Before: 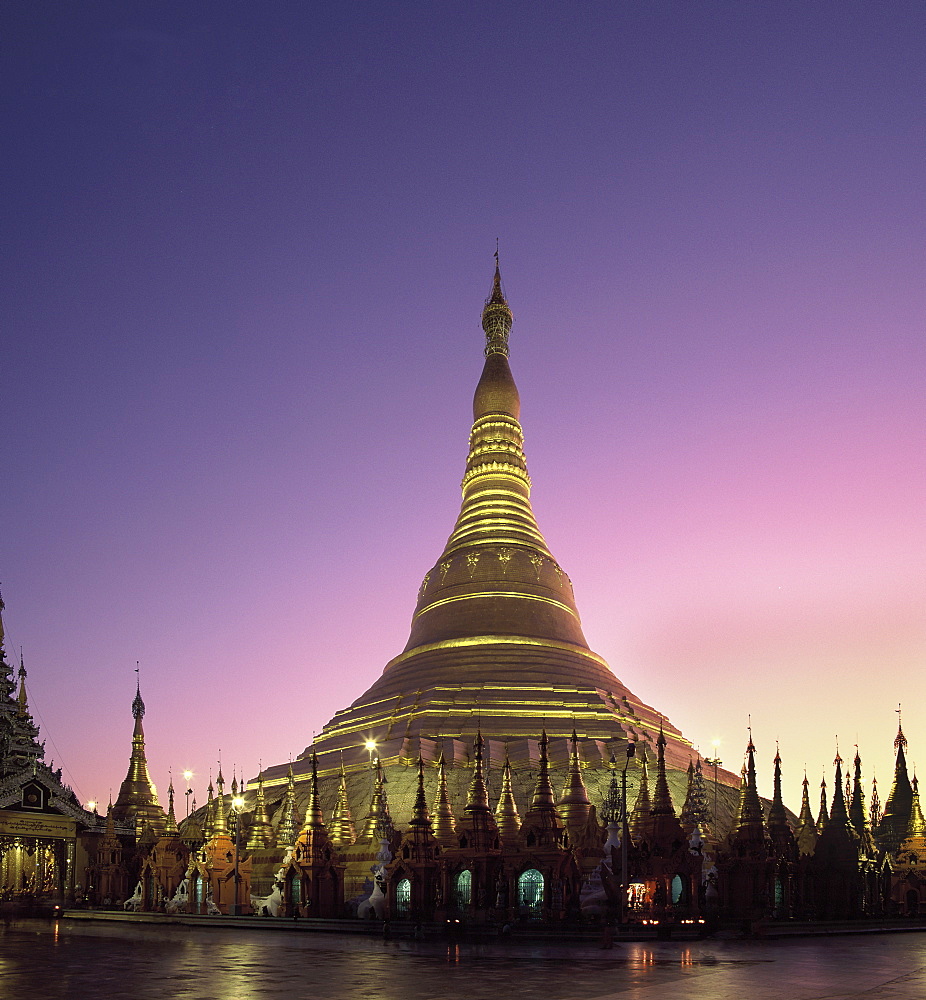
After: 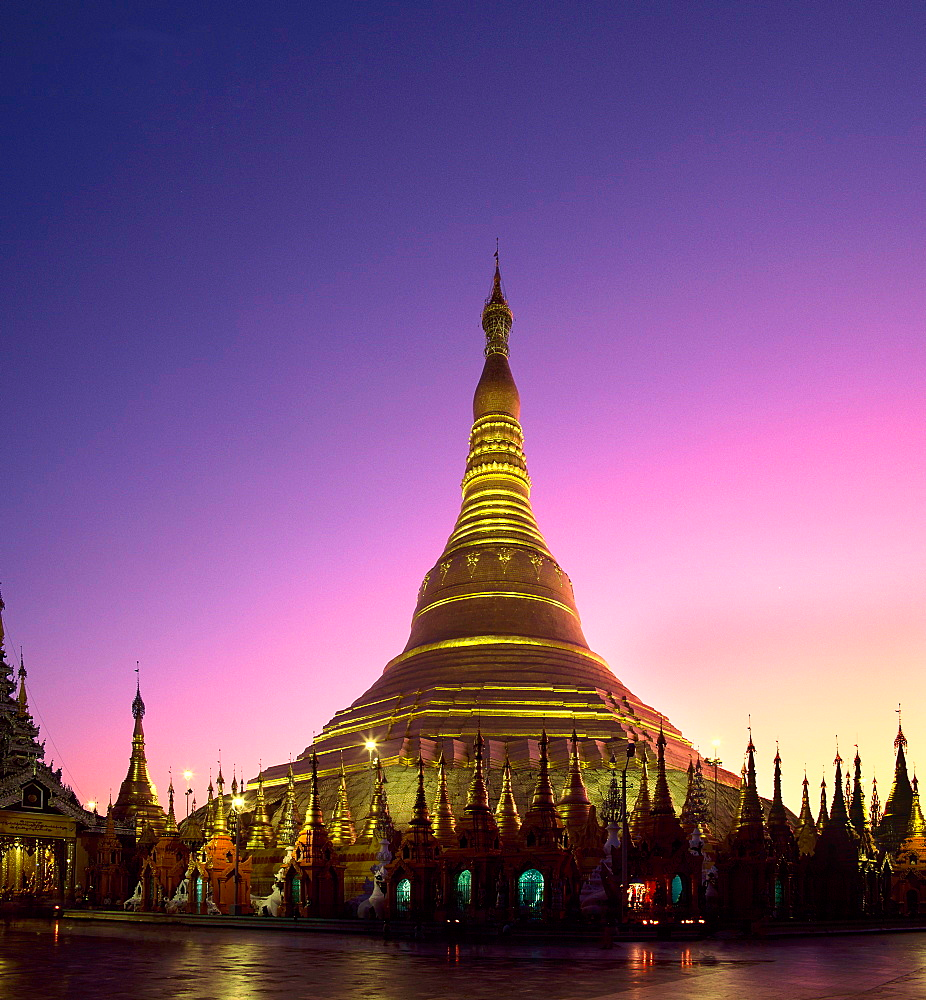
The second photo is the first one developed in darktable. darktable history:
velvia: on, module defaults
contrast brightness saturation: contrast 0.167, saturation 0.331
